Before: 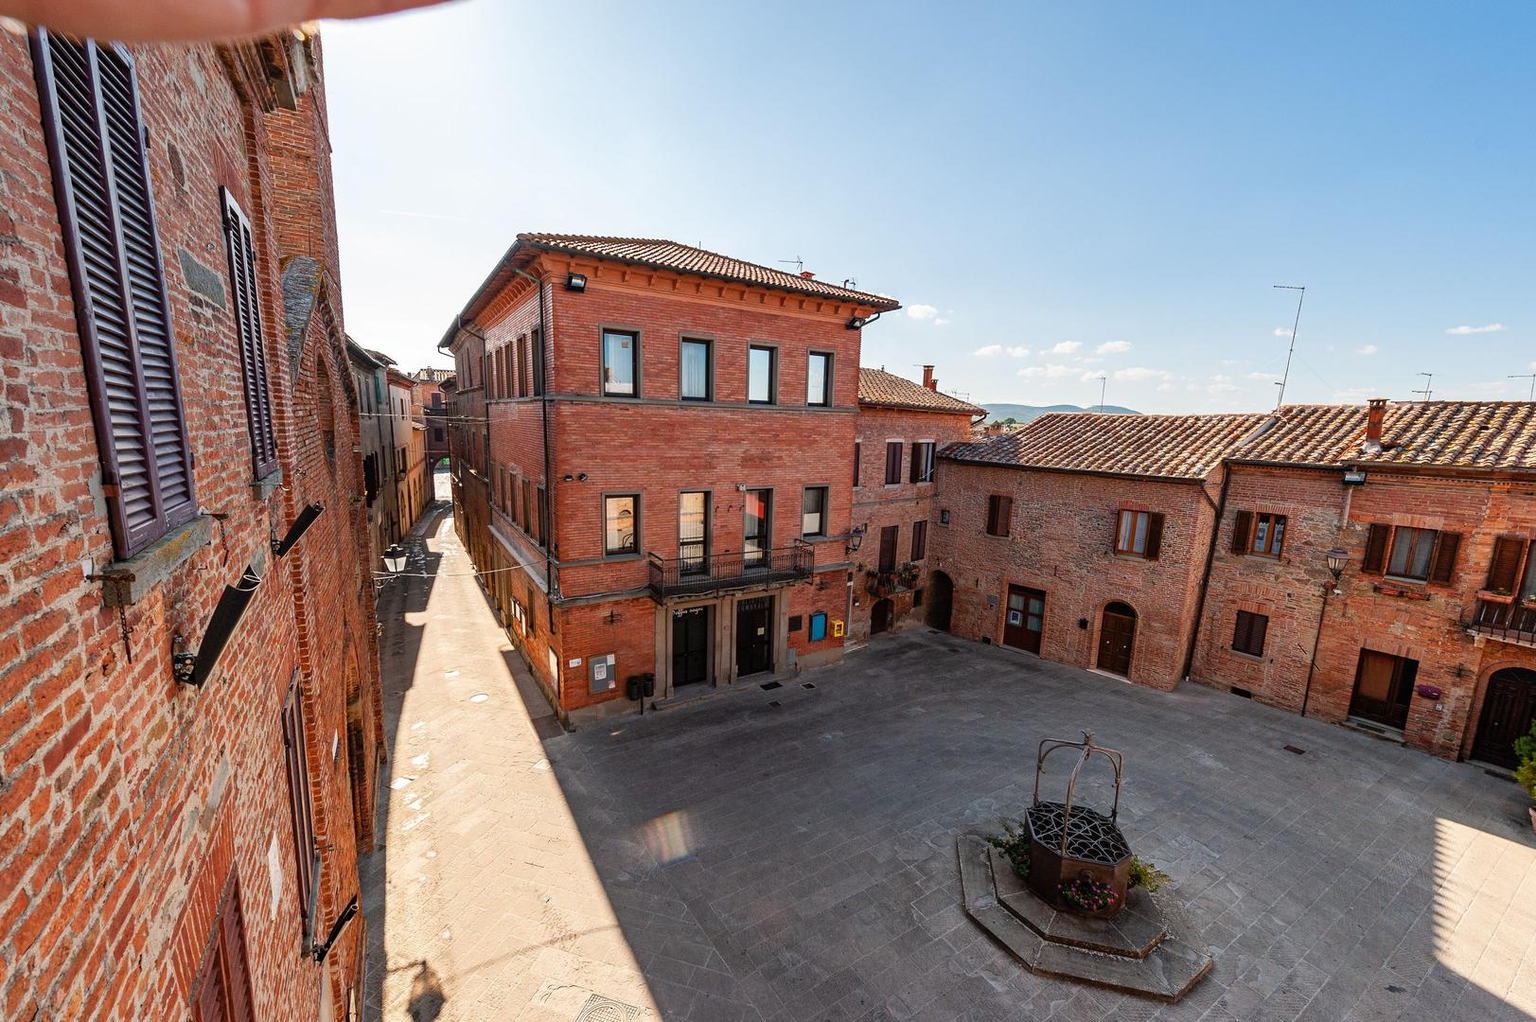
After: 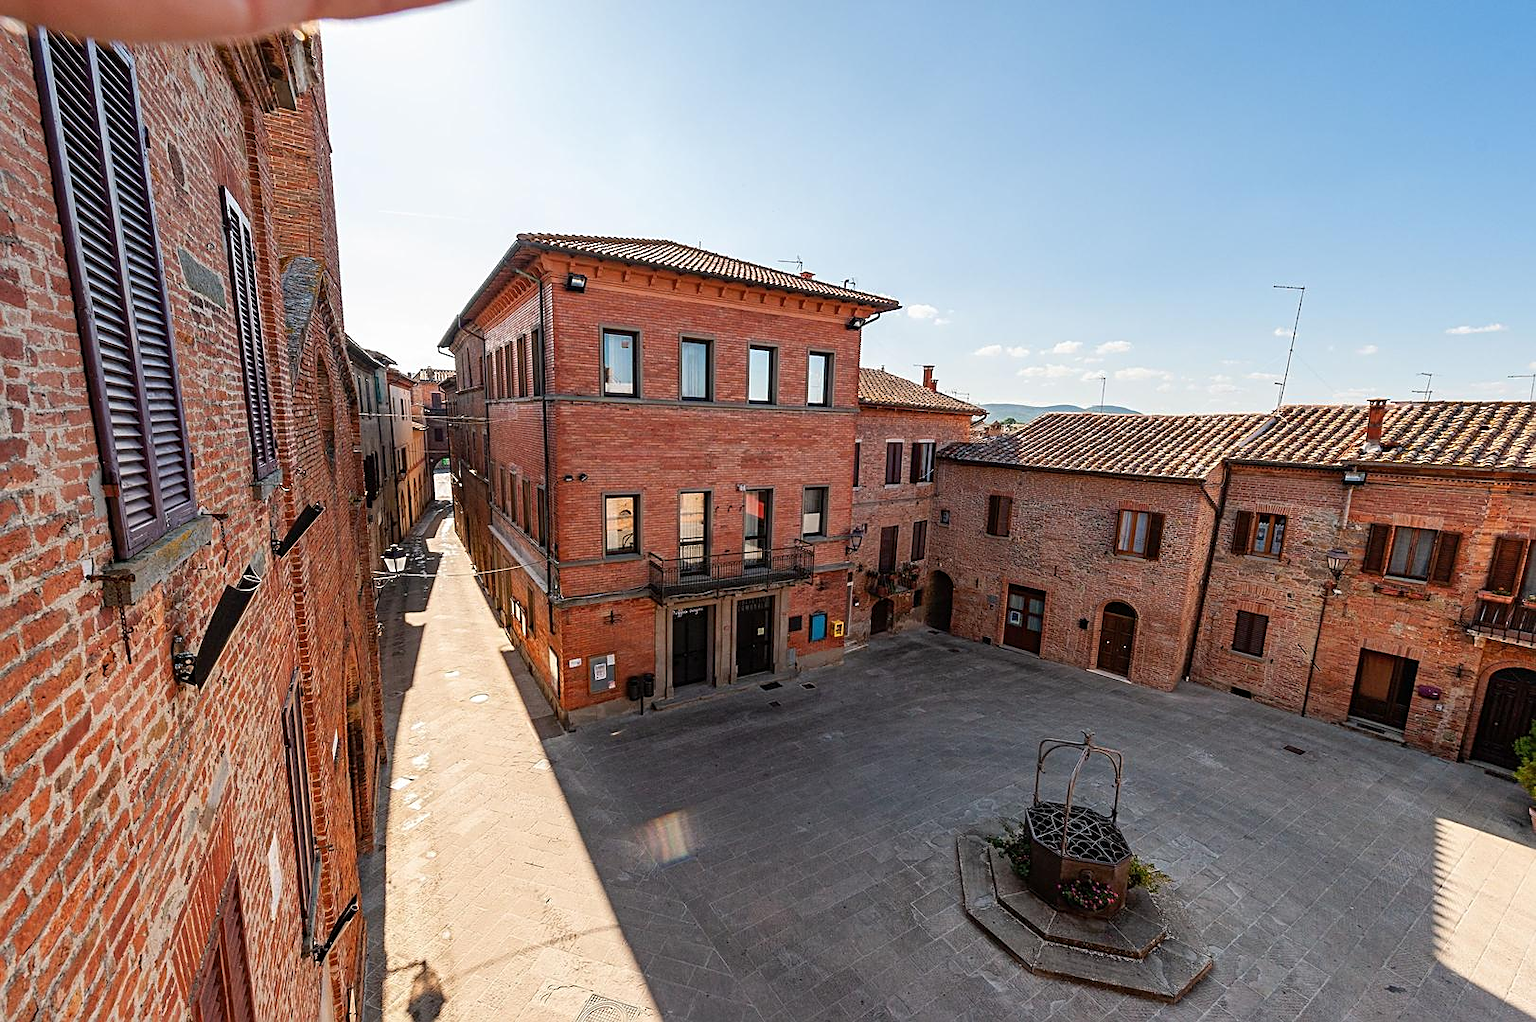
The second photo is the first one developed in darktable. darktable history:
exposure: compensate exposure bias true, compensate highlight preservation false
sharpen: amount 0.478
